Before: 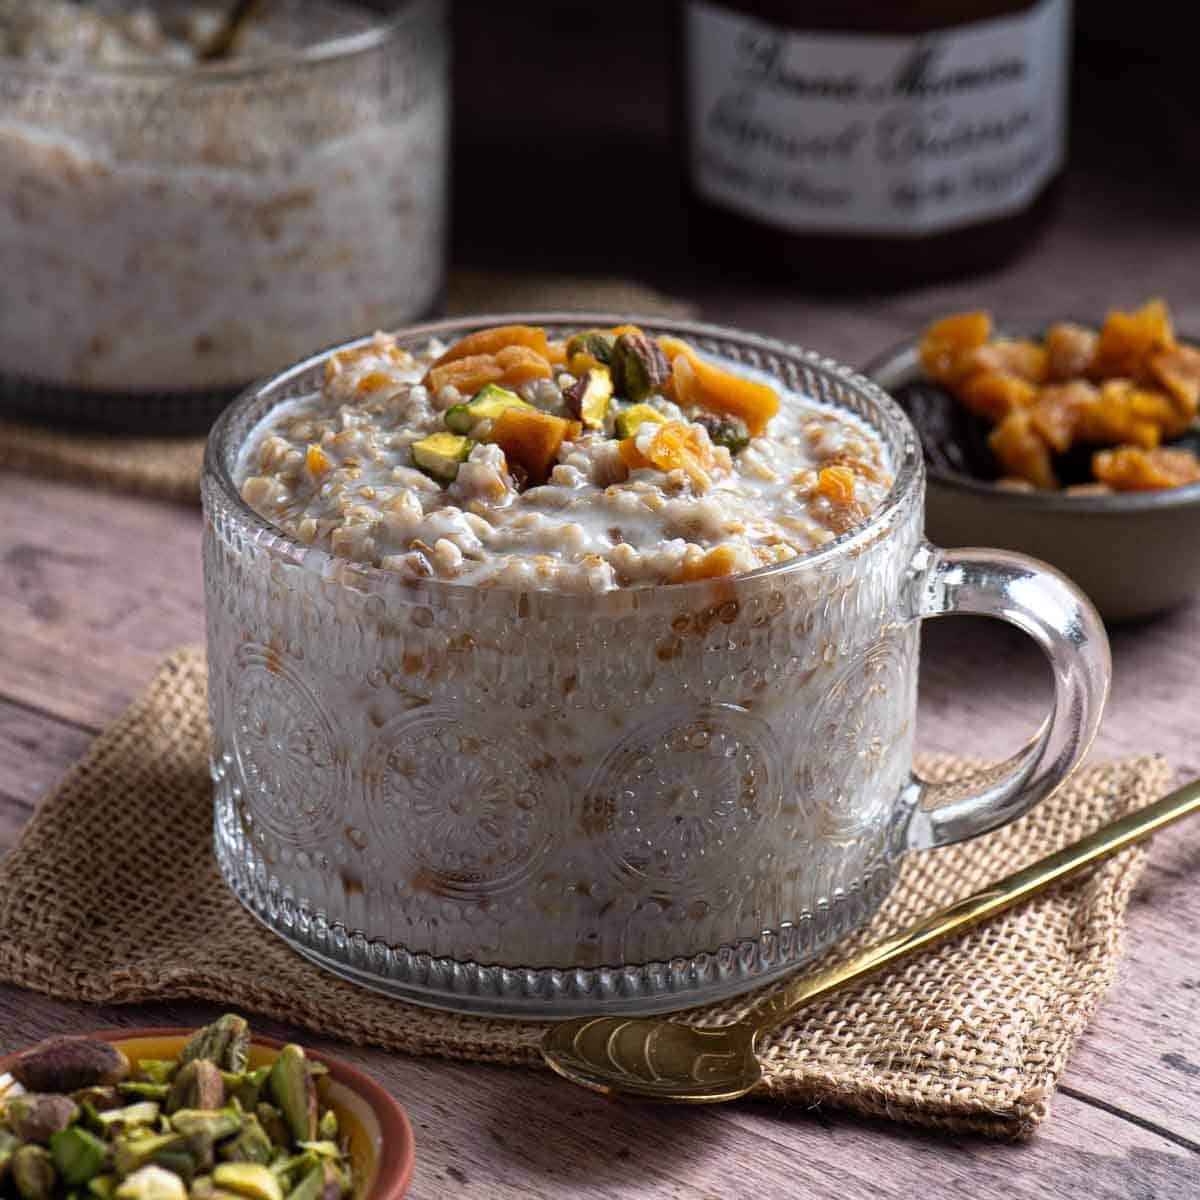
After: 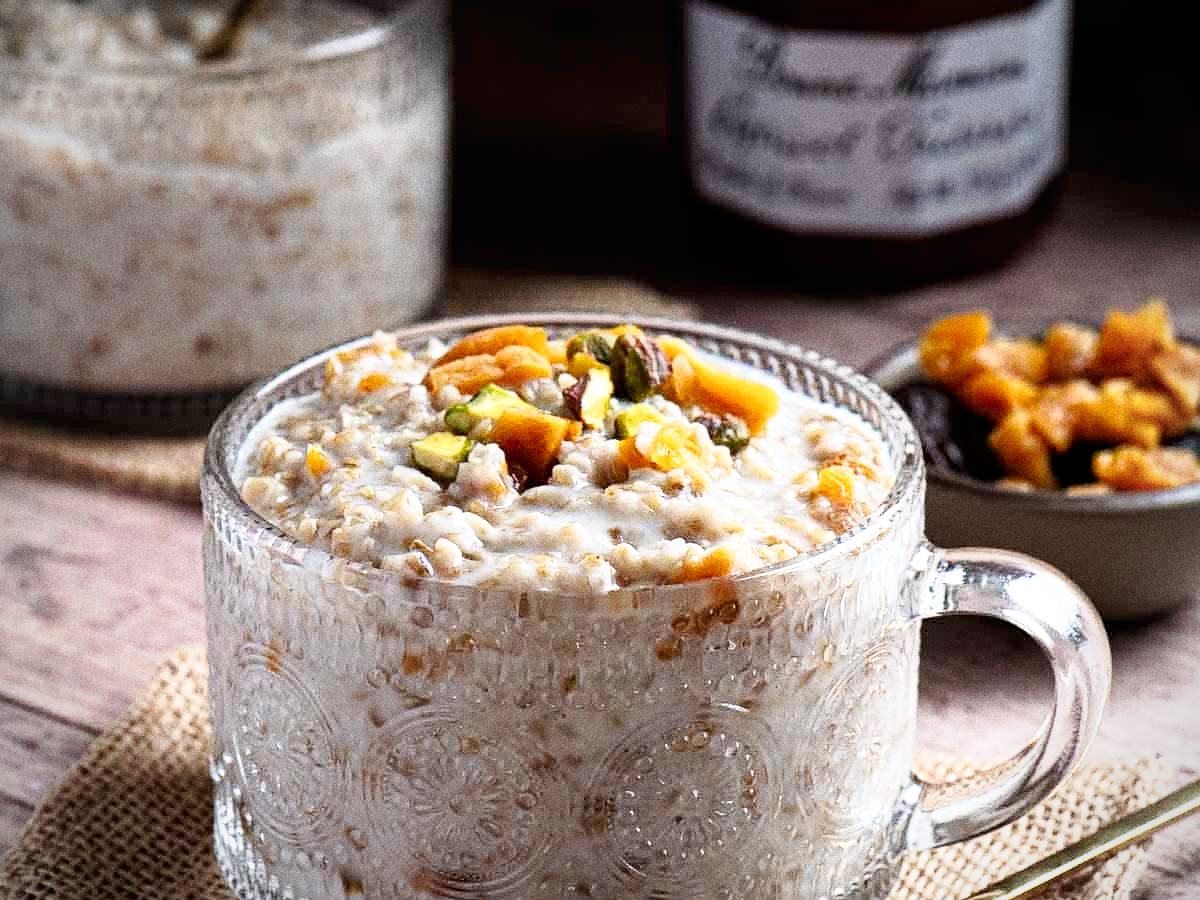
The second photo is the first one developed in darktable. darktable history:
grain: coarseness 0.47 ISO
base curve: curves: ch0 [(0, 0) (0.005, 0.002) (0.15, 0.3) (0.4, 0.7) (0.75, 0.95) (1, 1)], preserve colors none
sharpen: amount 0.2
crop: bottom 24.967%
shadows and highlights: shadows 0, highlights 40
vignetting: fall-off radius 60.92%
